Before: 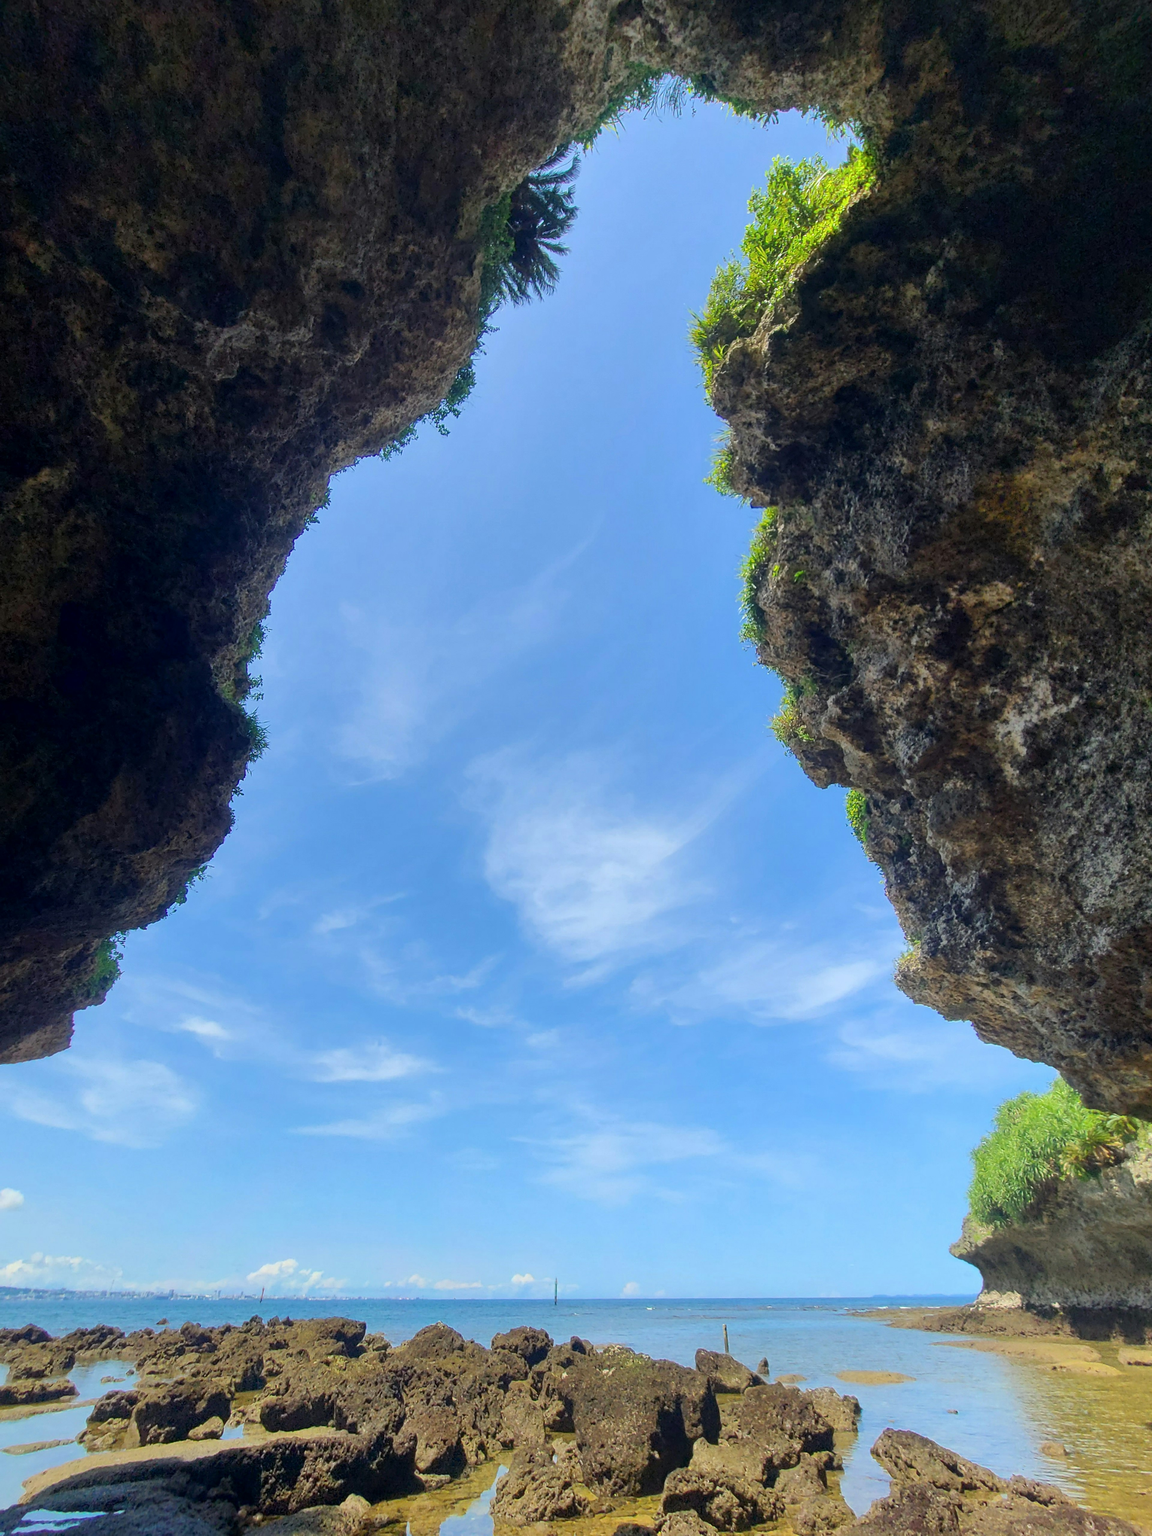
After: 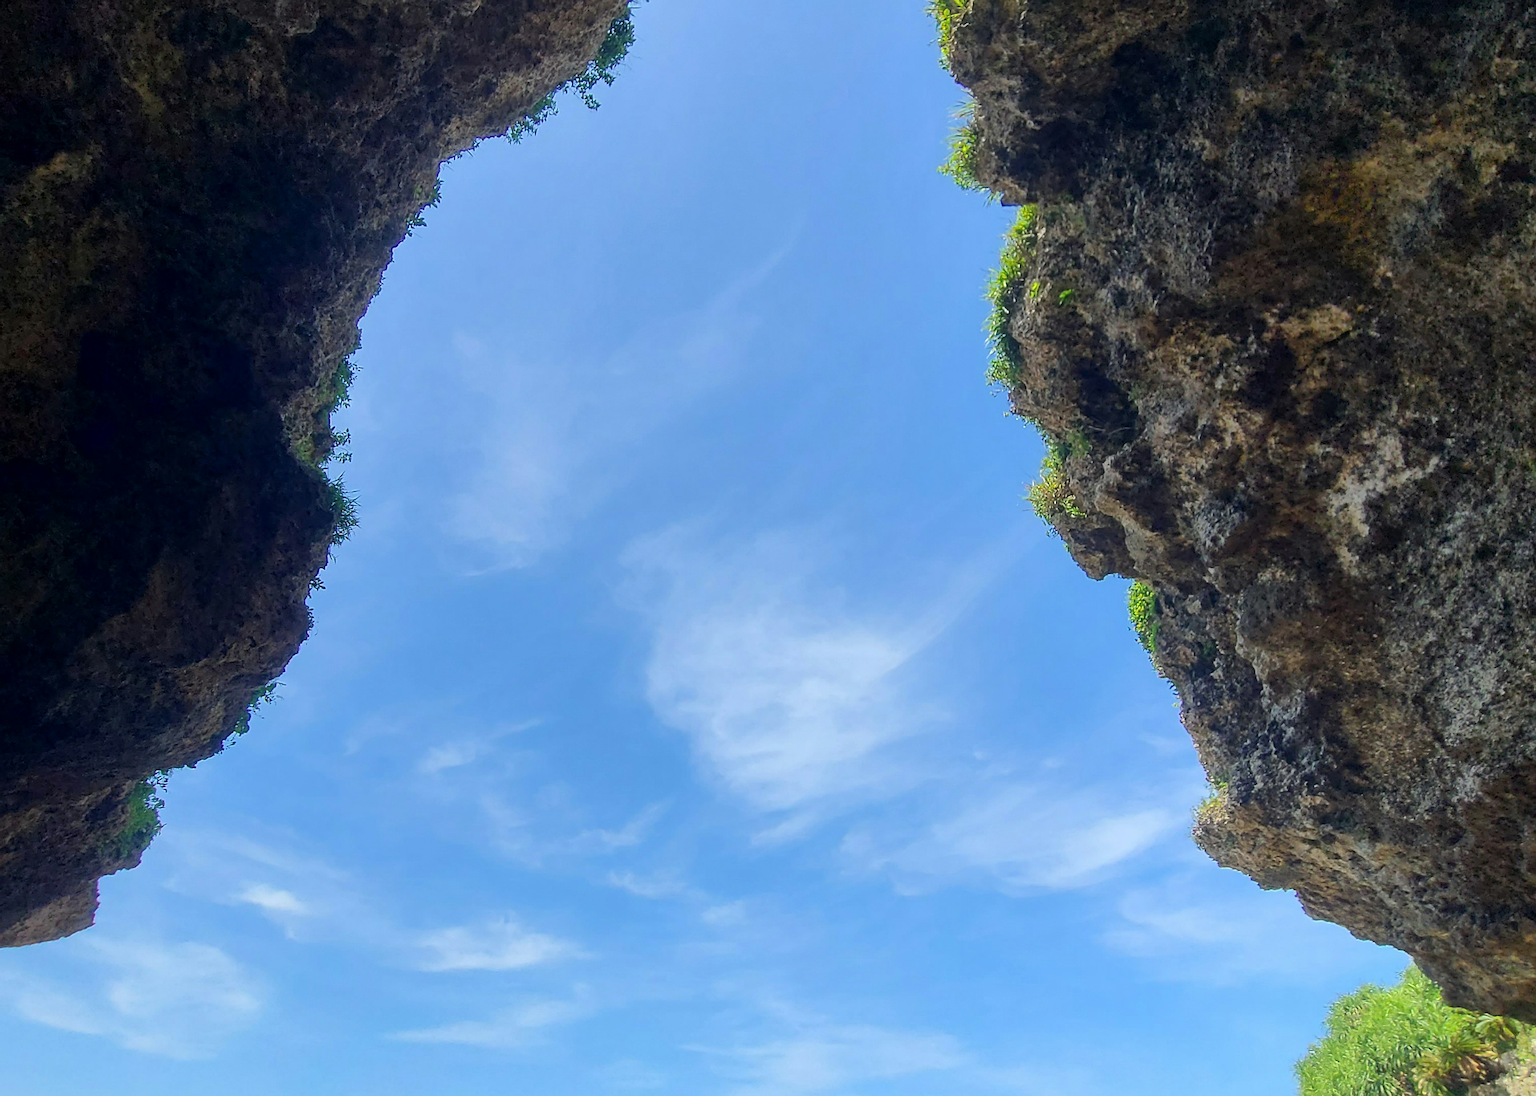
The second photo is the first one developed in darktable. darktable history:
crop and rotate: top 23.043%, bottom 23.437%
sharpen: on, module defaults
